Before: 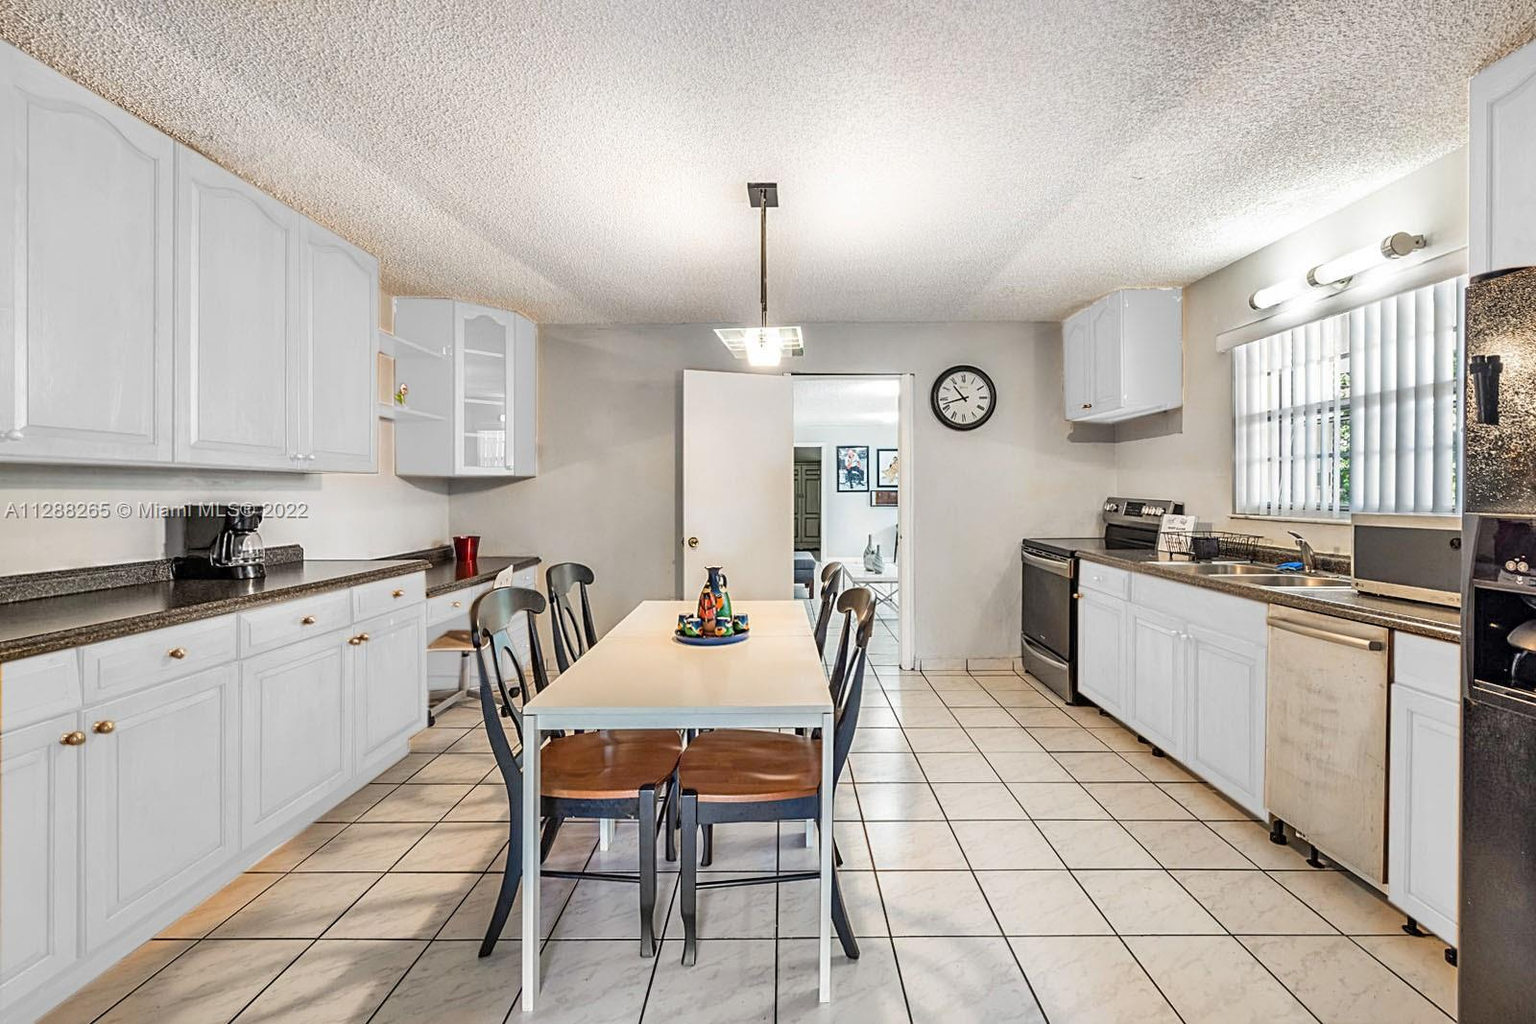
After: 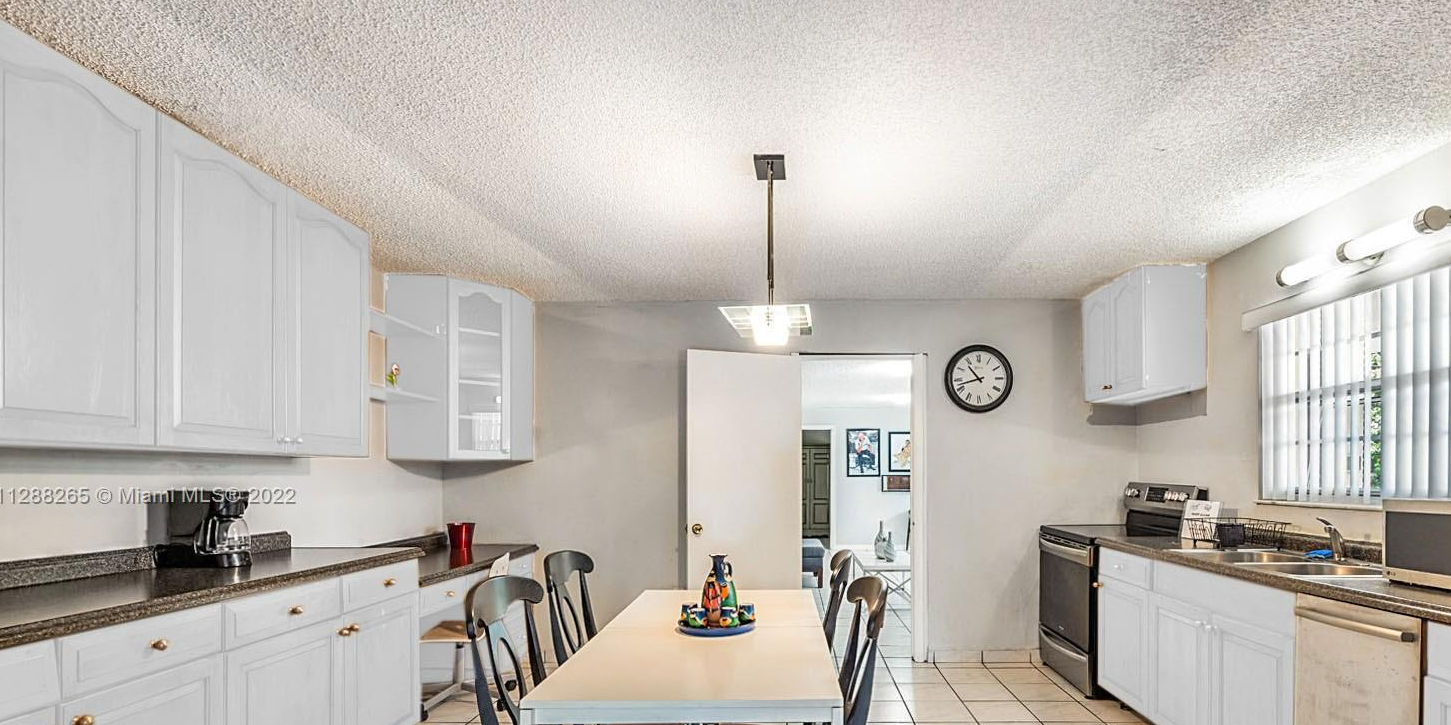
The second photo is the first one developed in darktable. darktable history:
levels: levels [0, 0.498, 1]
crop: left 1.563%, top 3.455%, right 7.717%, bottom 28.506%
